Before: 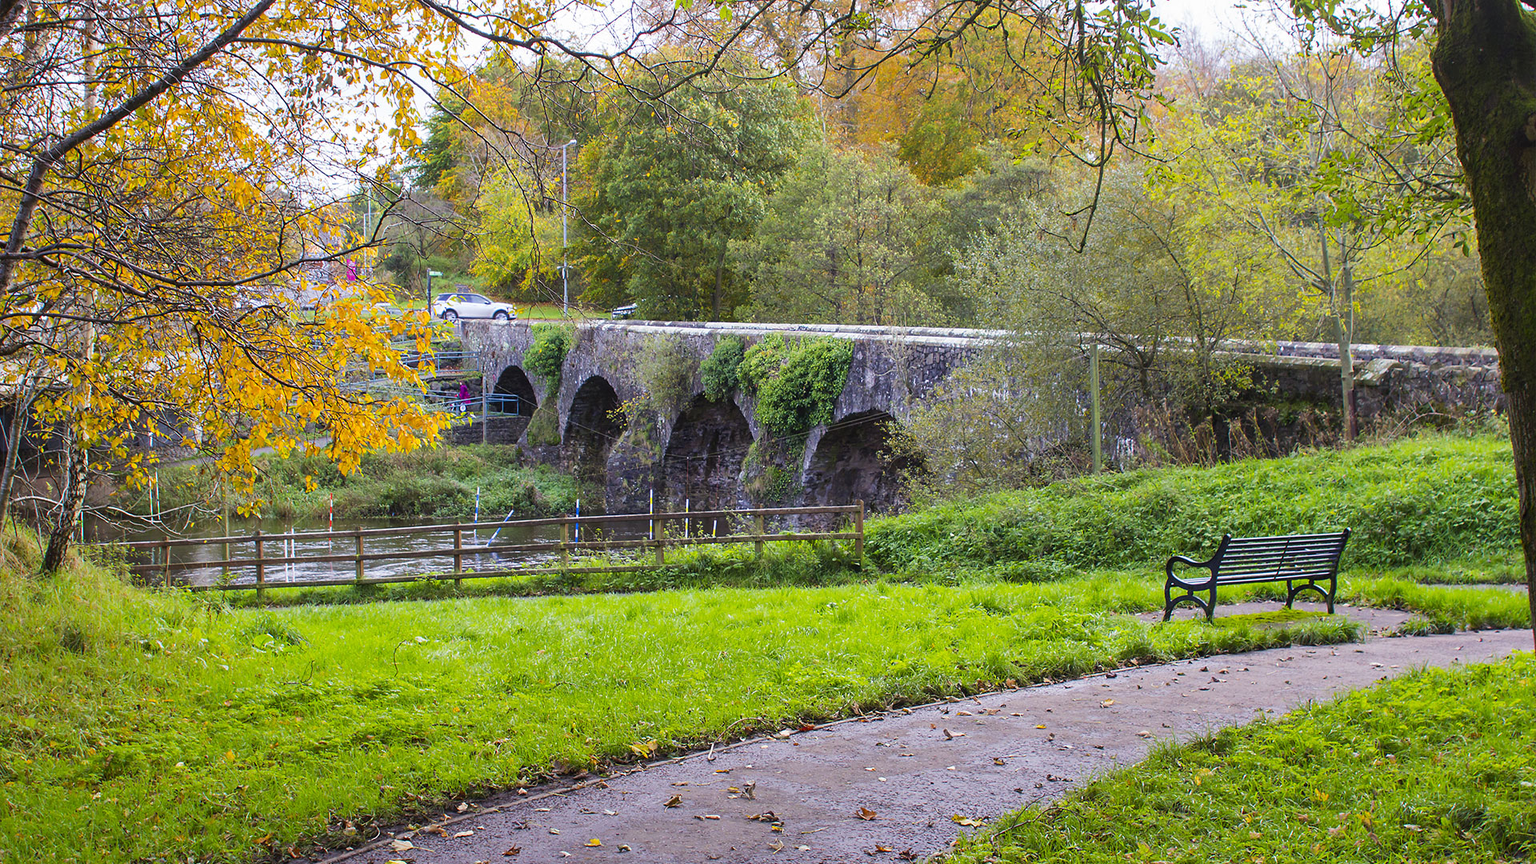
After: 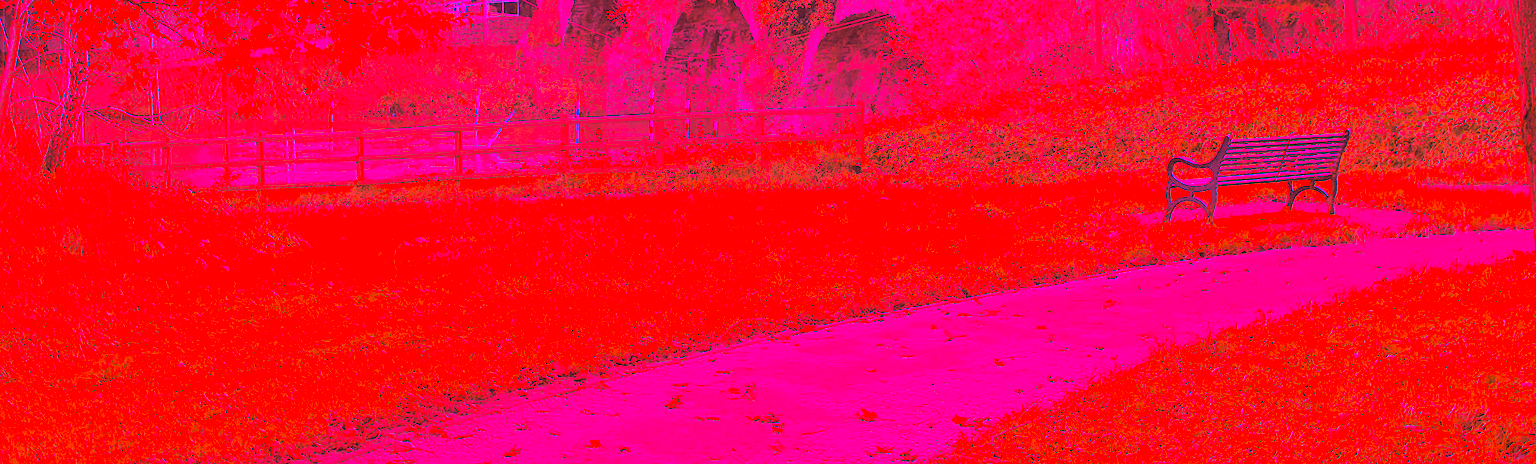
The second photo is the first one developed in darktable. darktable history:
white balance: red 4.26, blue 1.802
global tonemap: drago (0.7, 100)
crop and rotate: top 46.237%
